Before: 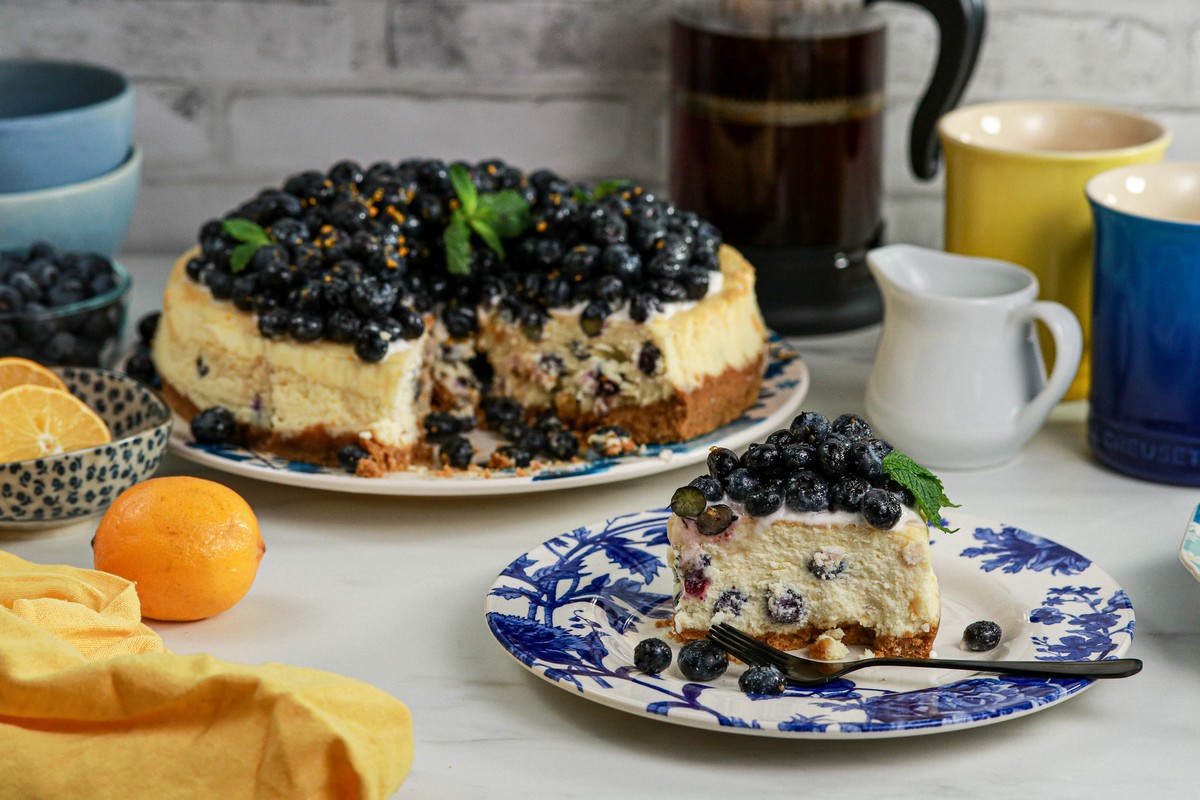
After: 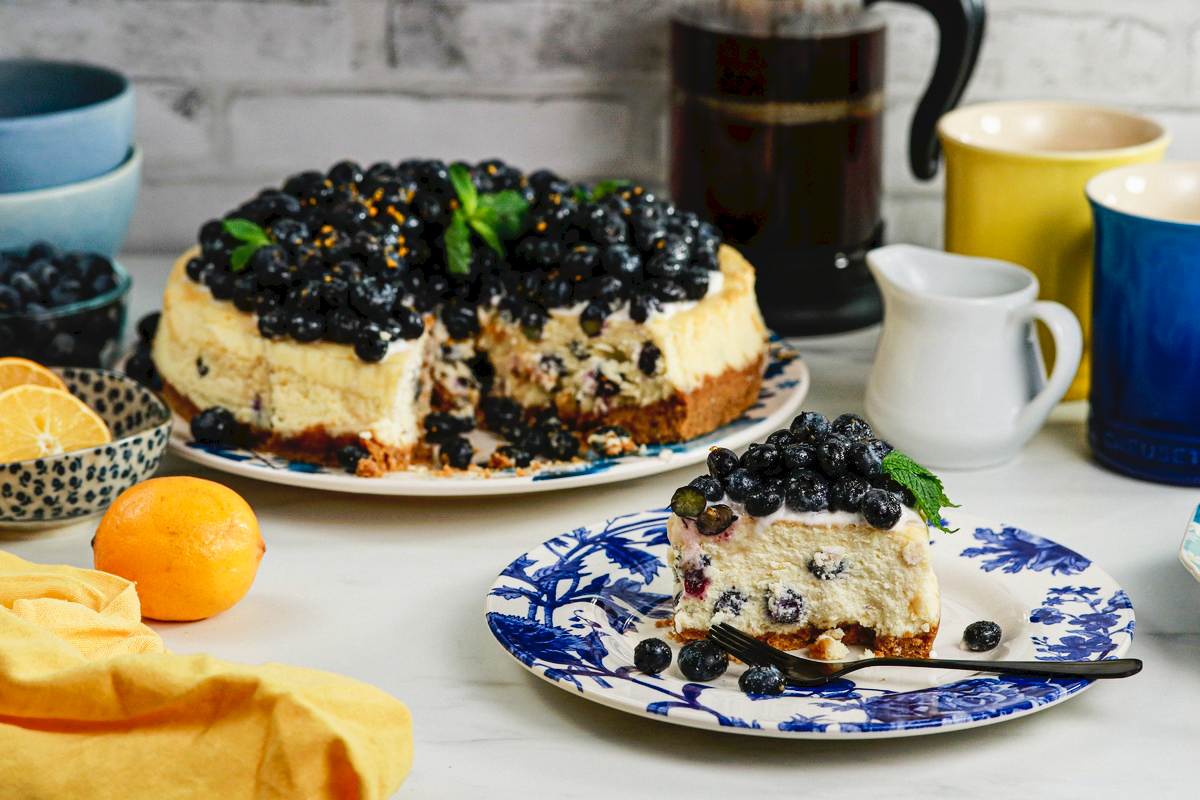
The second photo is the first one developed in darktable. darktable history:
exposure: black level correction 0.001, exposure -0.125 EV, compensate exposure bias true, compensate highlight preservation false
tone curve: curves: ch0 [(0, 0) (0.003, 0.047) (0.011, 0.051) (0.025, 0.051) (0.044, 0.057) (0.069, 0.068) (0.1, 0.076) (0.136, 0.108) (0.177, 0.166) (0.224, 0.229) (0.277, 0.299) (0.335, 0.364) (0.399, 0.46) (0.468, 0.553) (0.543, 0.639) (0.623, 0.724) (0.709, 0.808) (0.801, 0.886) (0.898, 0.954) (1, 1)], preserve colors none
